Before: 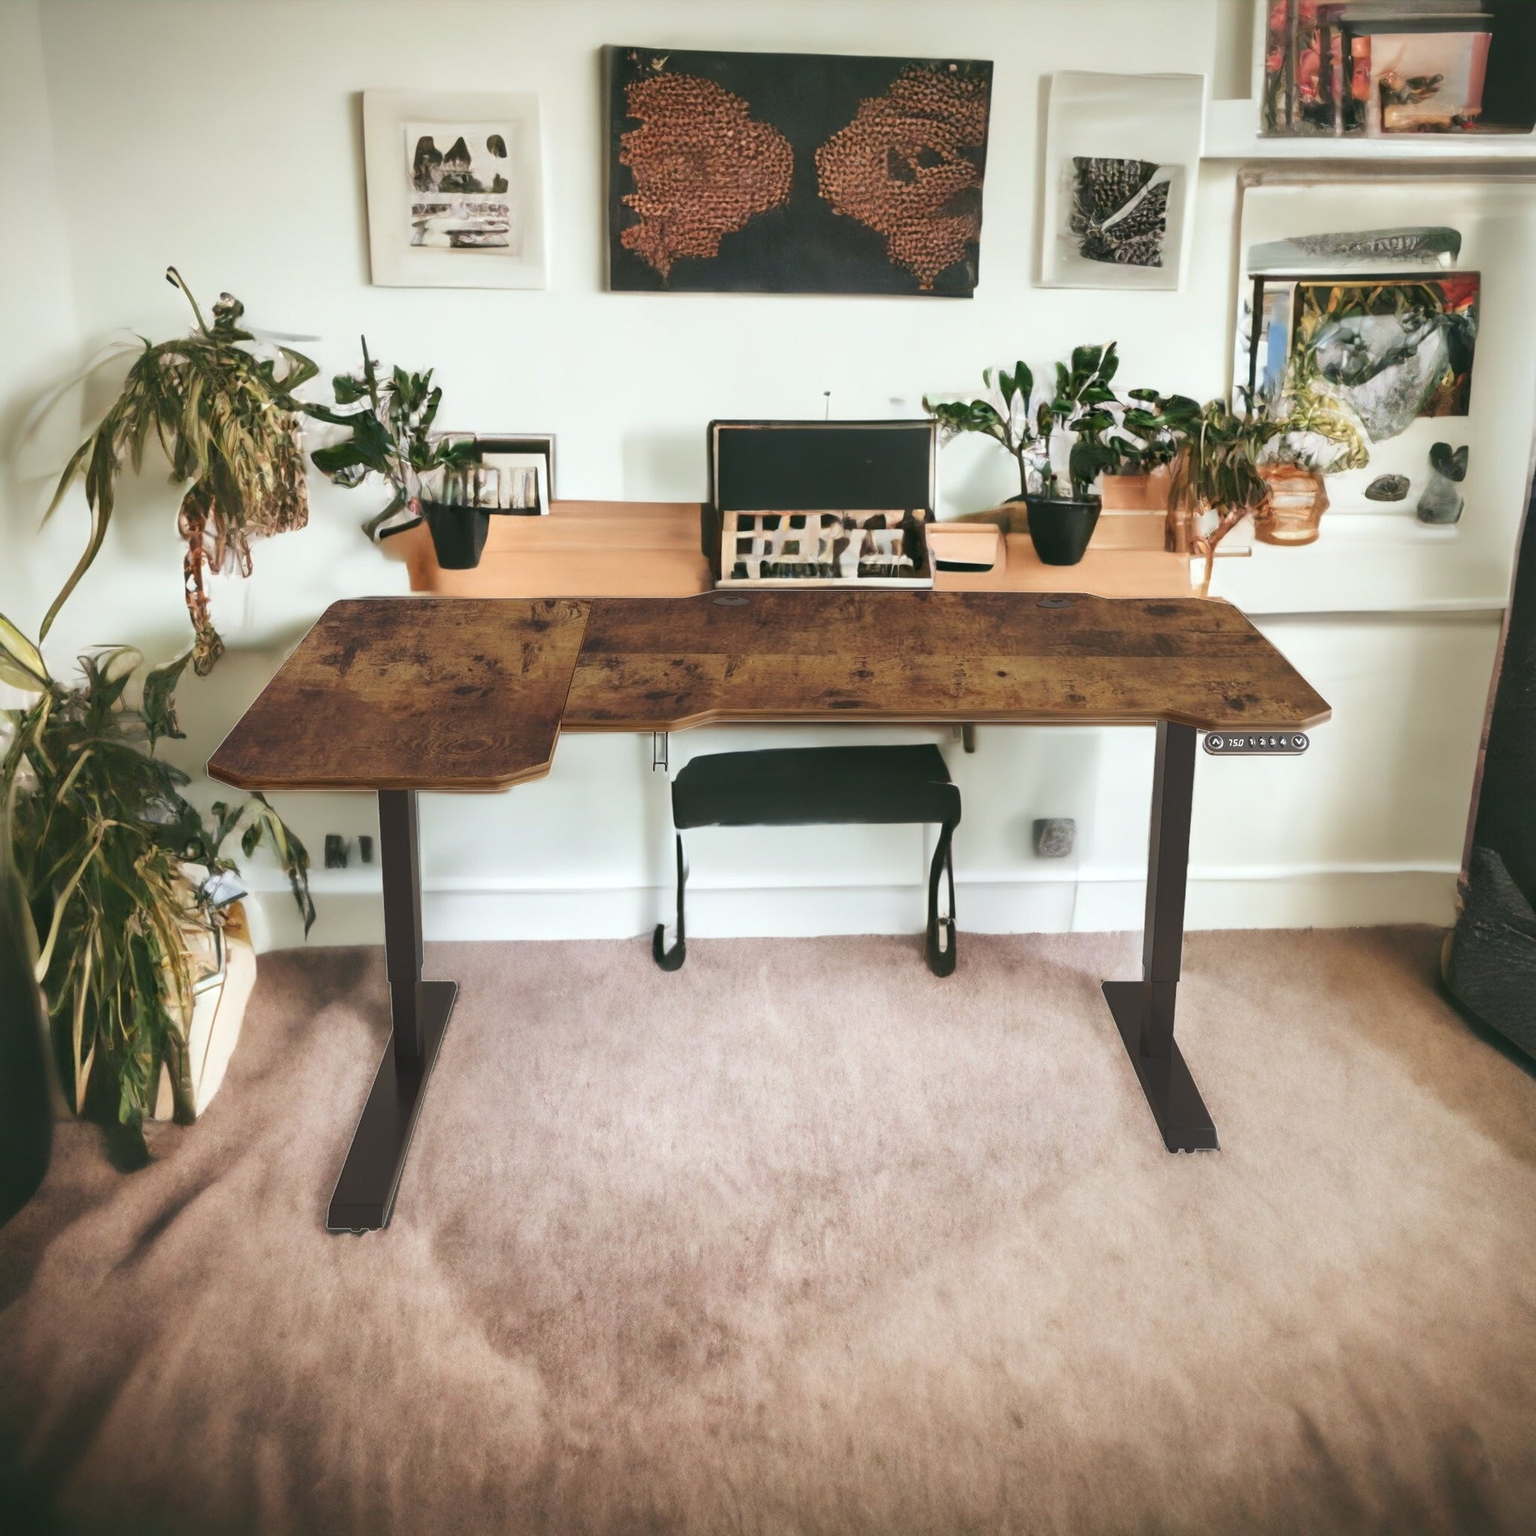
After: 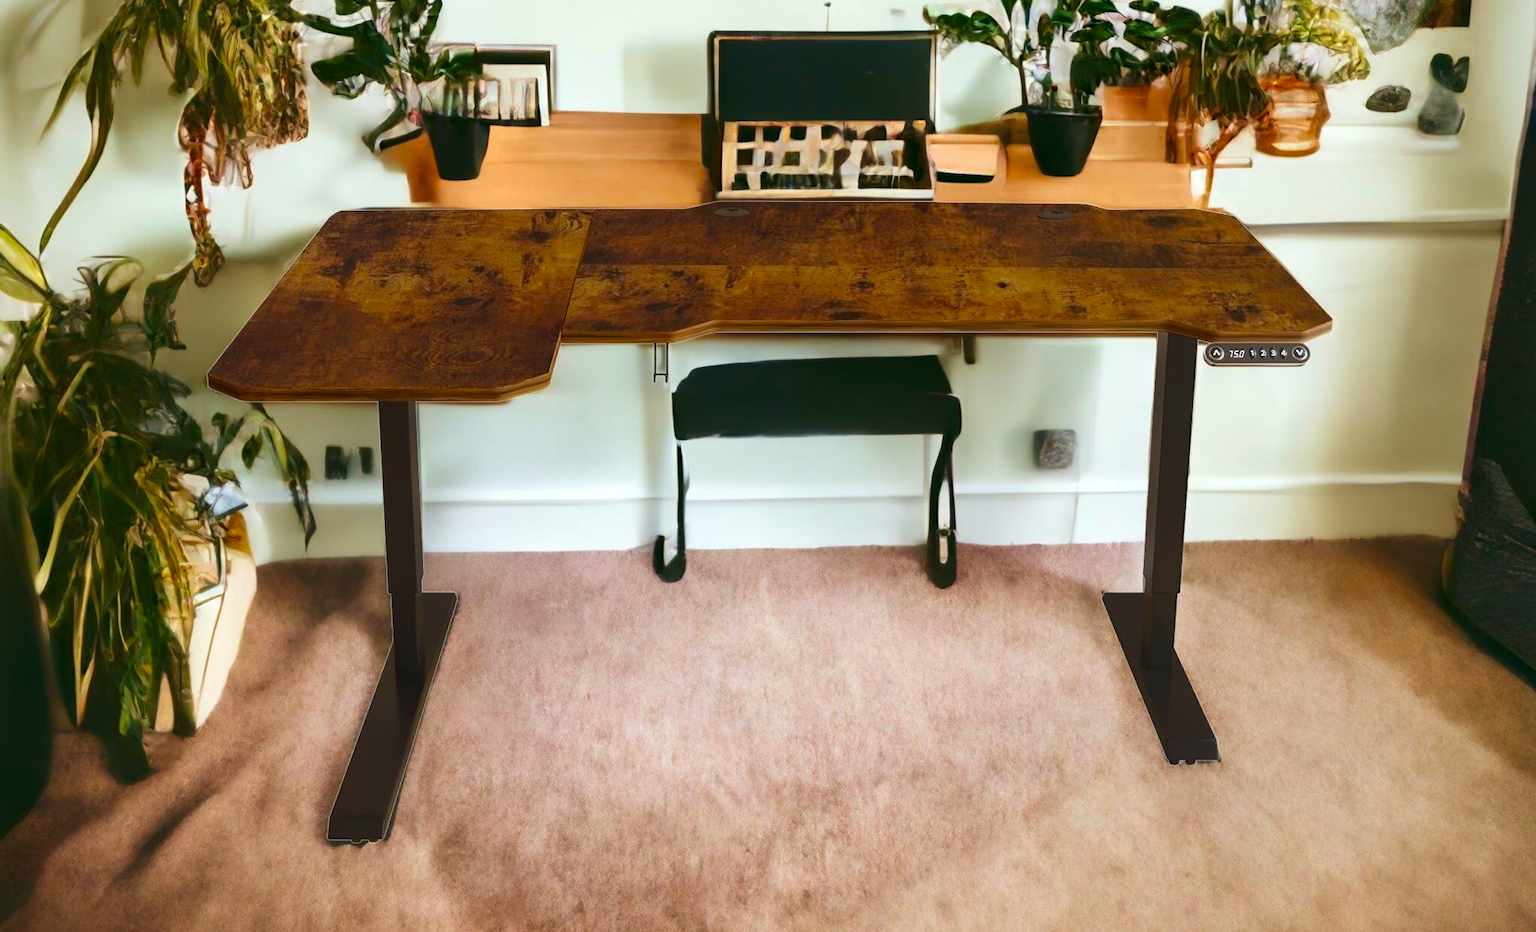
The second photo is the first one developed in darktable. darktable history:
crop and rotate: top 25.357%, bottom 13.942%
contrast brightness saturation: contrast 0.07, brightness -0.13, saturation 0.06
velvia: on, module defaults
color balance rgb: linear chroma grading › global chroma 15%, perceptual saturation grading › global saturation 30%
white balance: emerald 1
